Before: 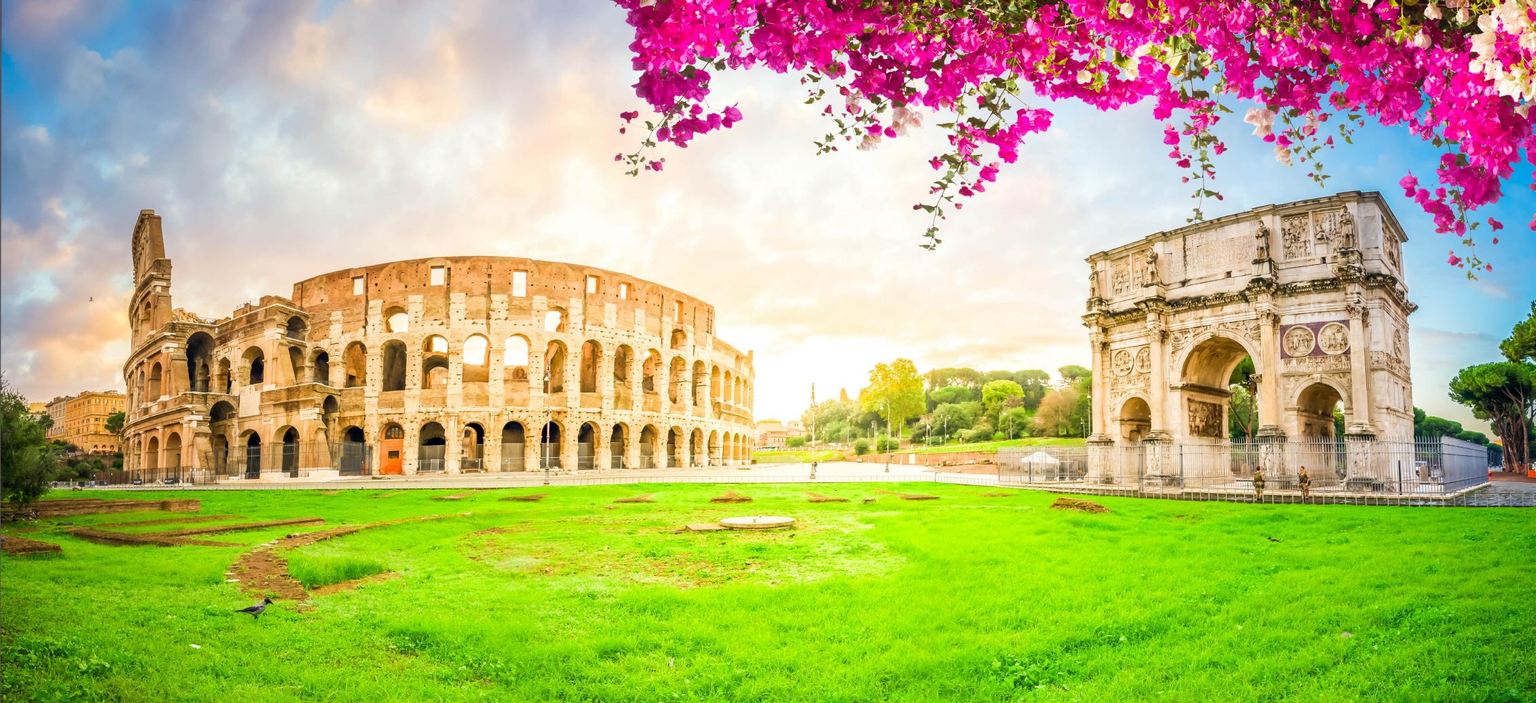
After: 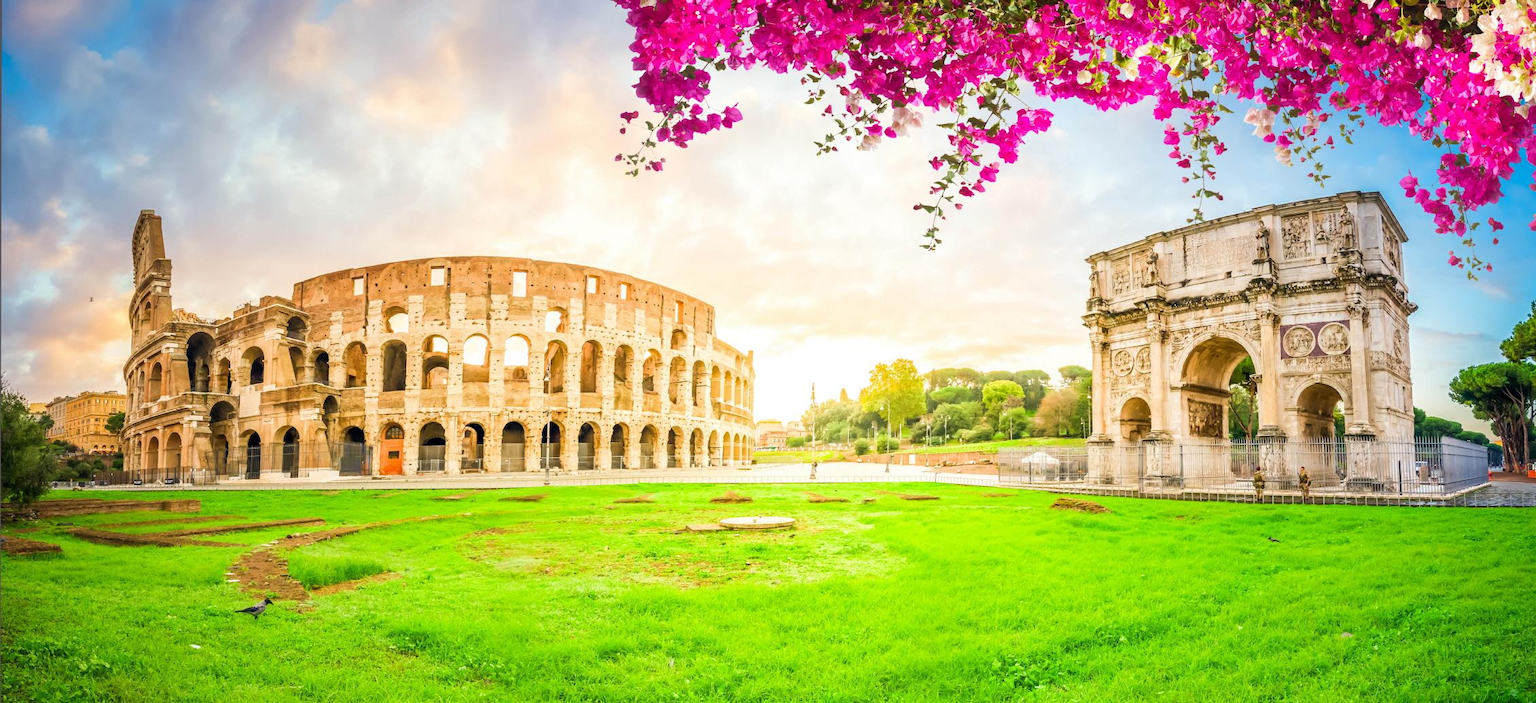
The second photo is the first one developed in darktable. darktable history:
color correction: highlights b* 0.004
